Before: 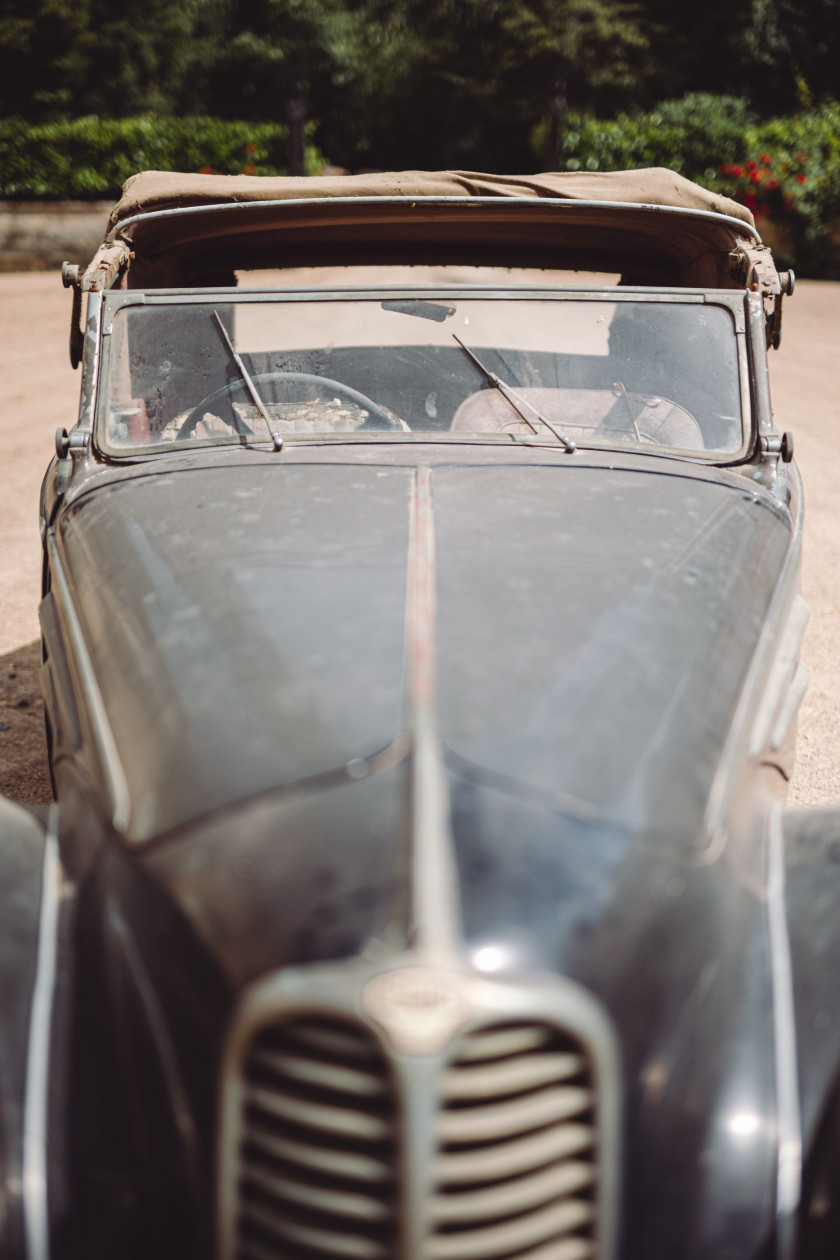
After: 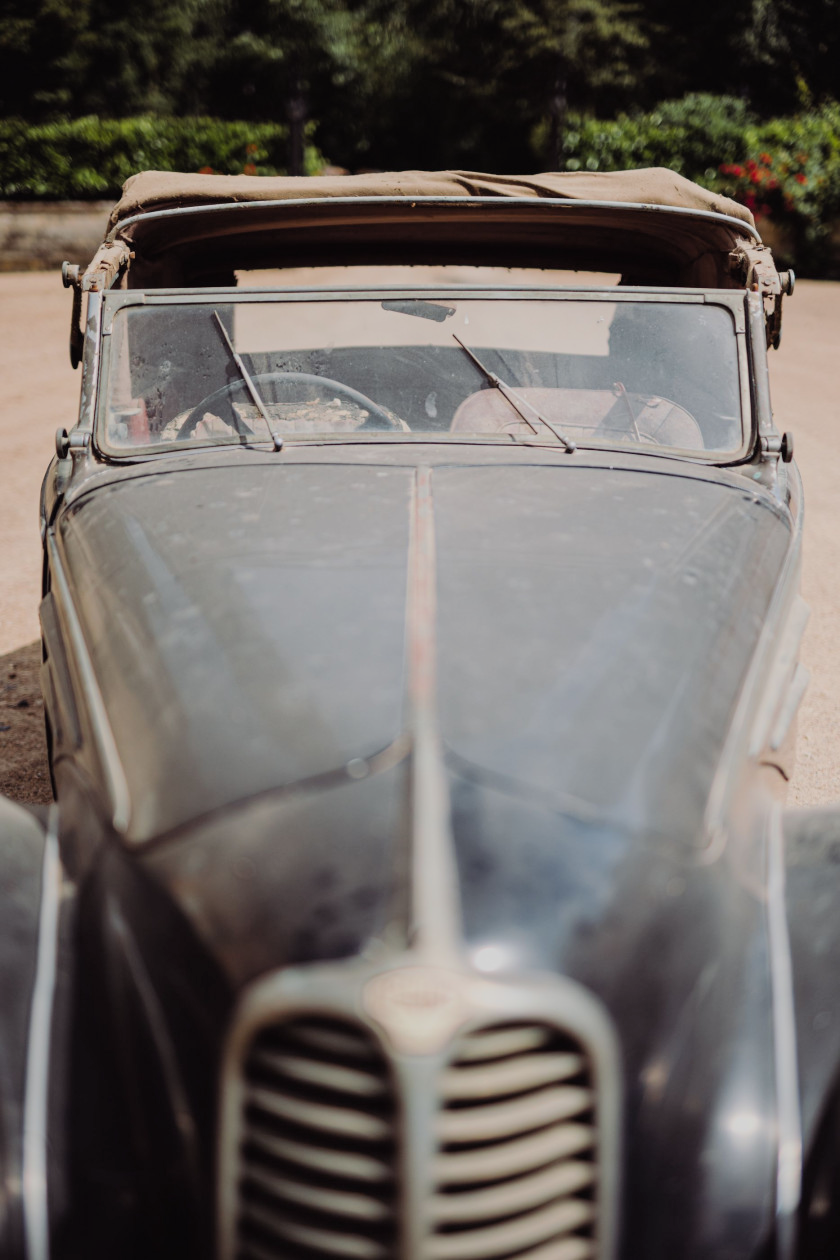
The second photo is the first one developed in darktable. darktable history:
filmic rgb: black relative exposure -7.65 EV, white relative exposure 4.56 EV, hardness 3.61, color science v6 (2022)
